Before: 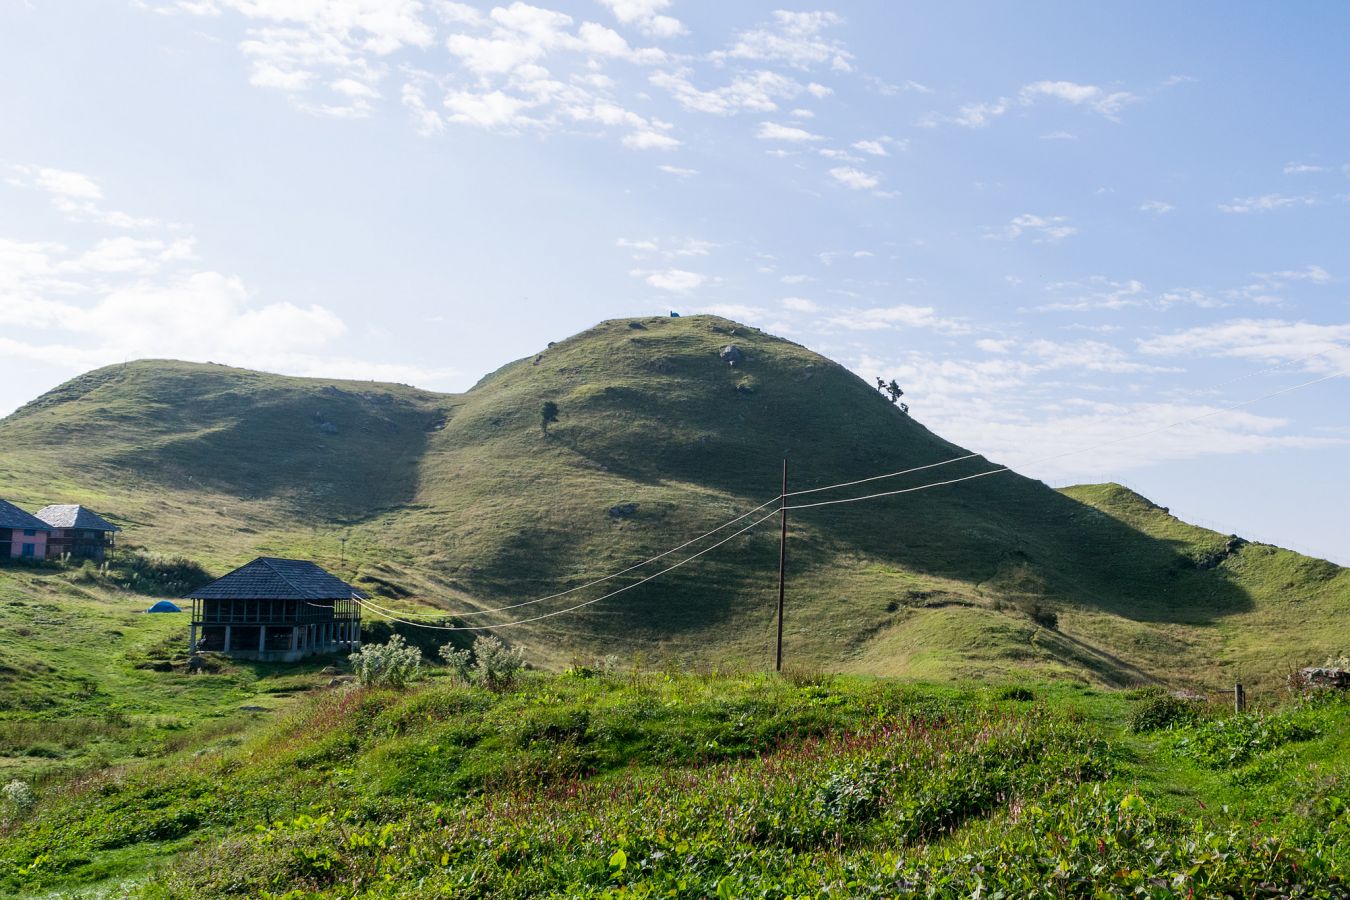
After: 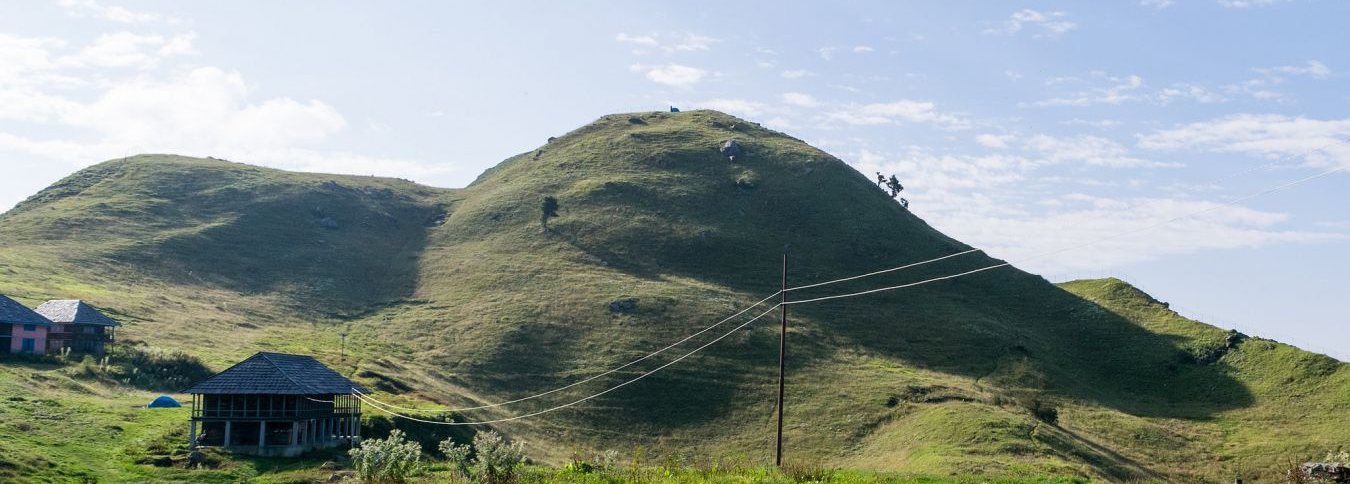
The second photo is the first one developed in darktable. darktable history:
crop and rotate: top 22.798%, bottom 23.397%
